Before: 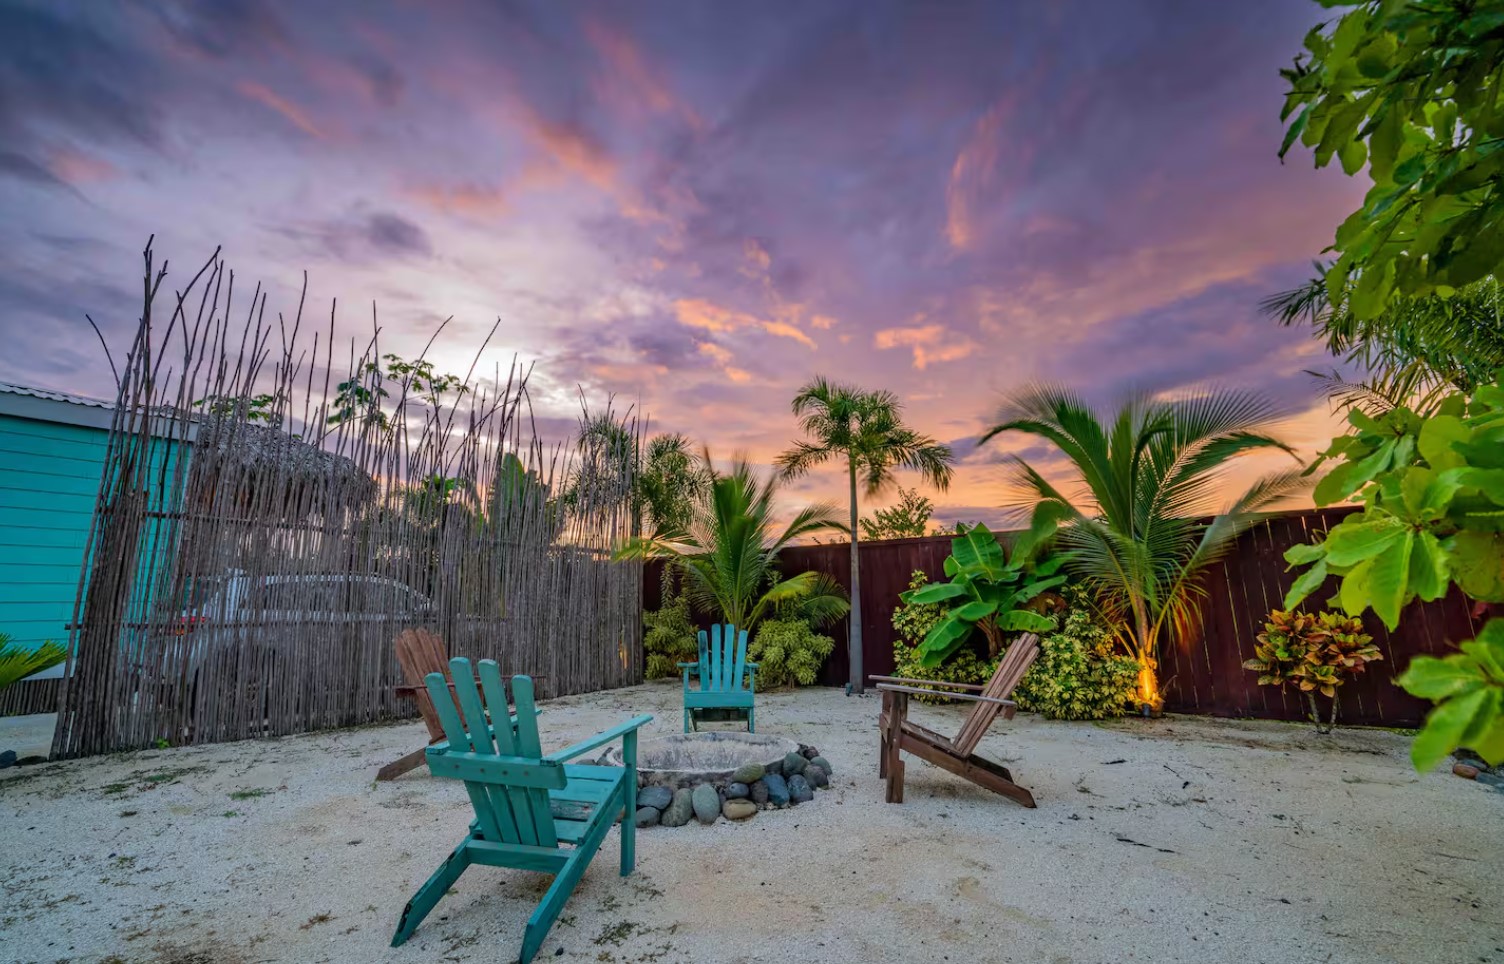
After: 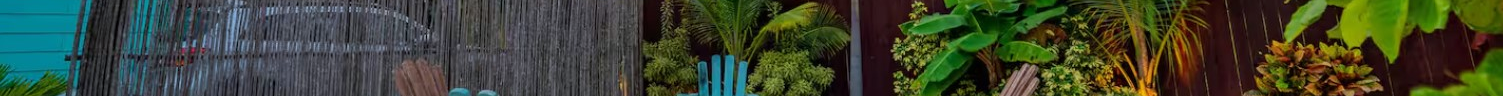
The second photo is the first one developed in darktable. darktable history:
white balance: red 0.988, blue 1.017
crop and rotate: top 59.084%, bottom 30.916%
